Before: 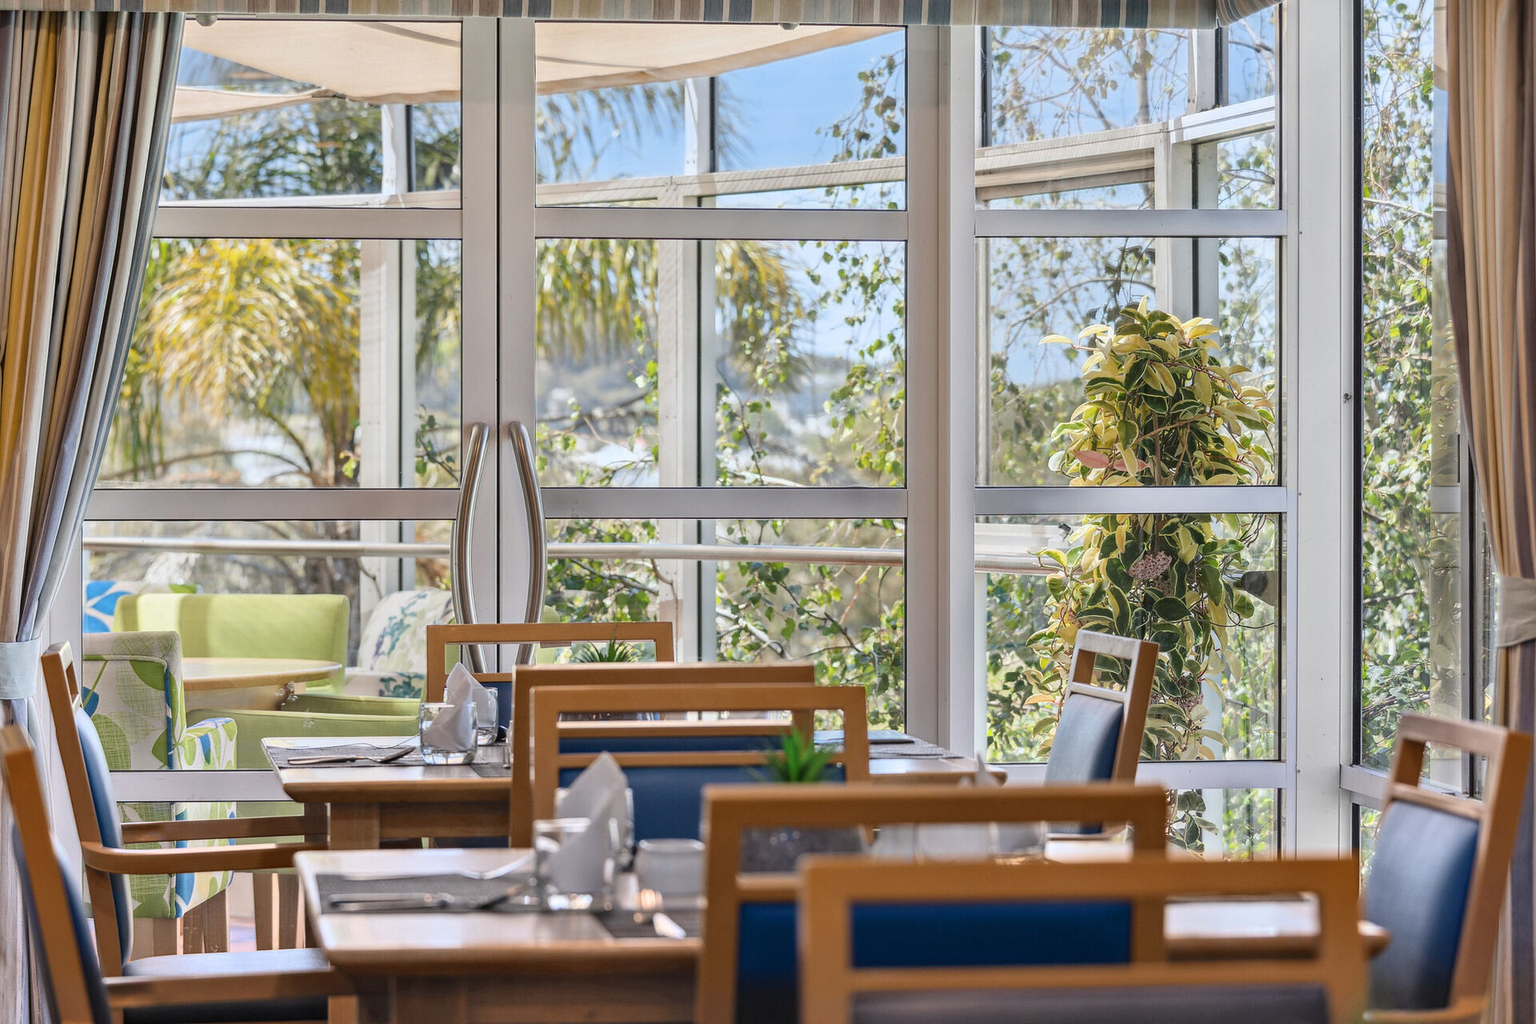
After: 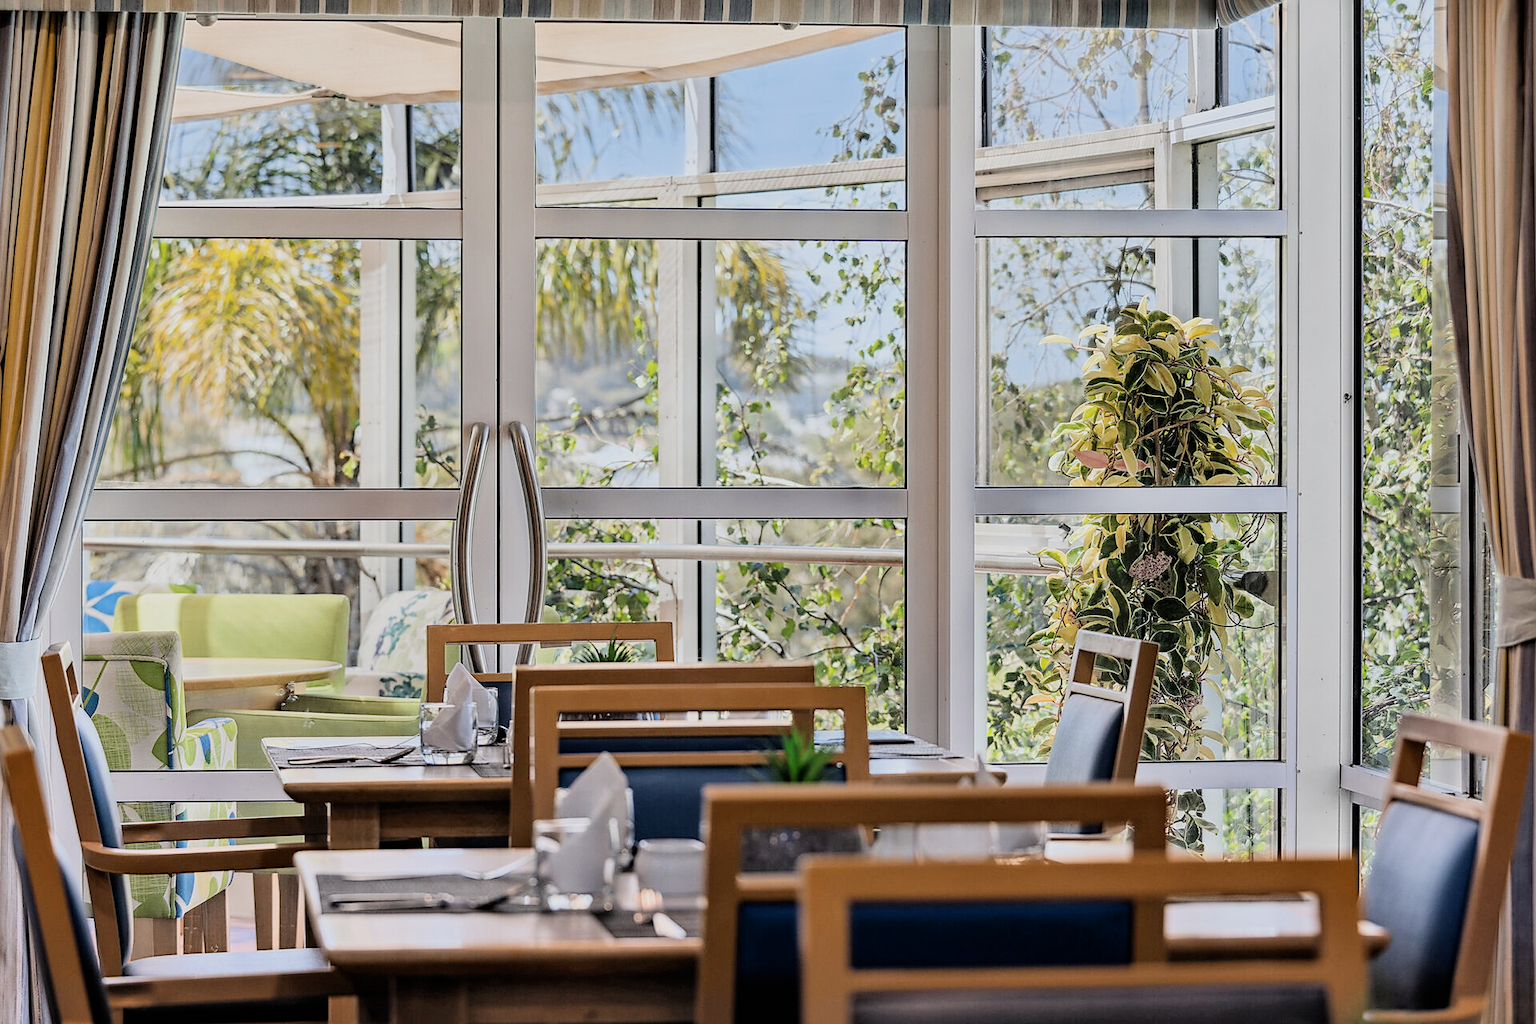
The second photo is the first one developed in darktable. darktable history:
sharpen: radius 1.864, amount 0.398, threshold 1.271
filmic rgb: black relative exposure -5 EV, hardness 2.88, contrast 1.3, highlights saturation mix -10%
